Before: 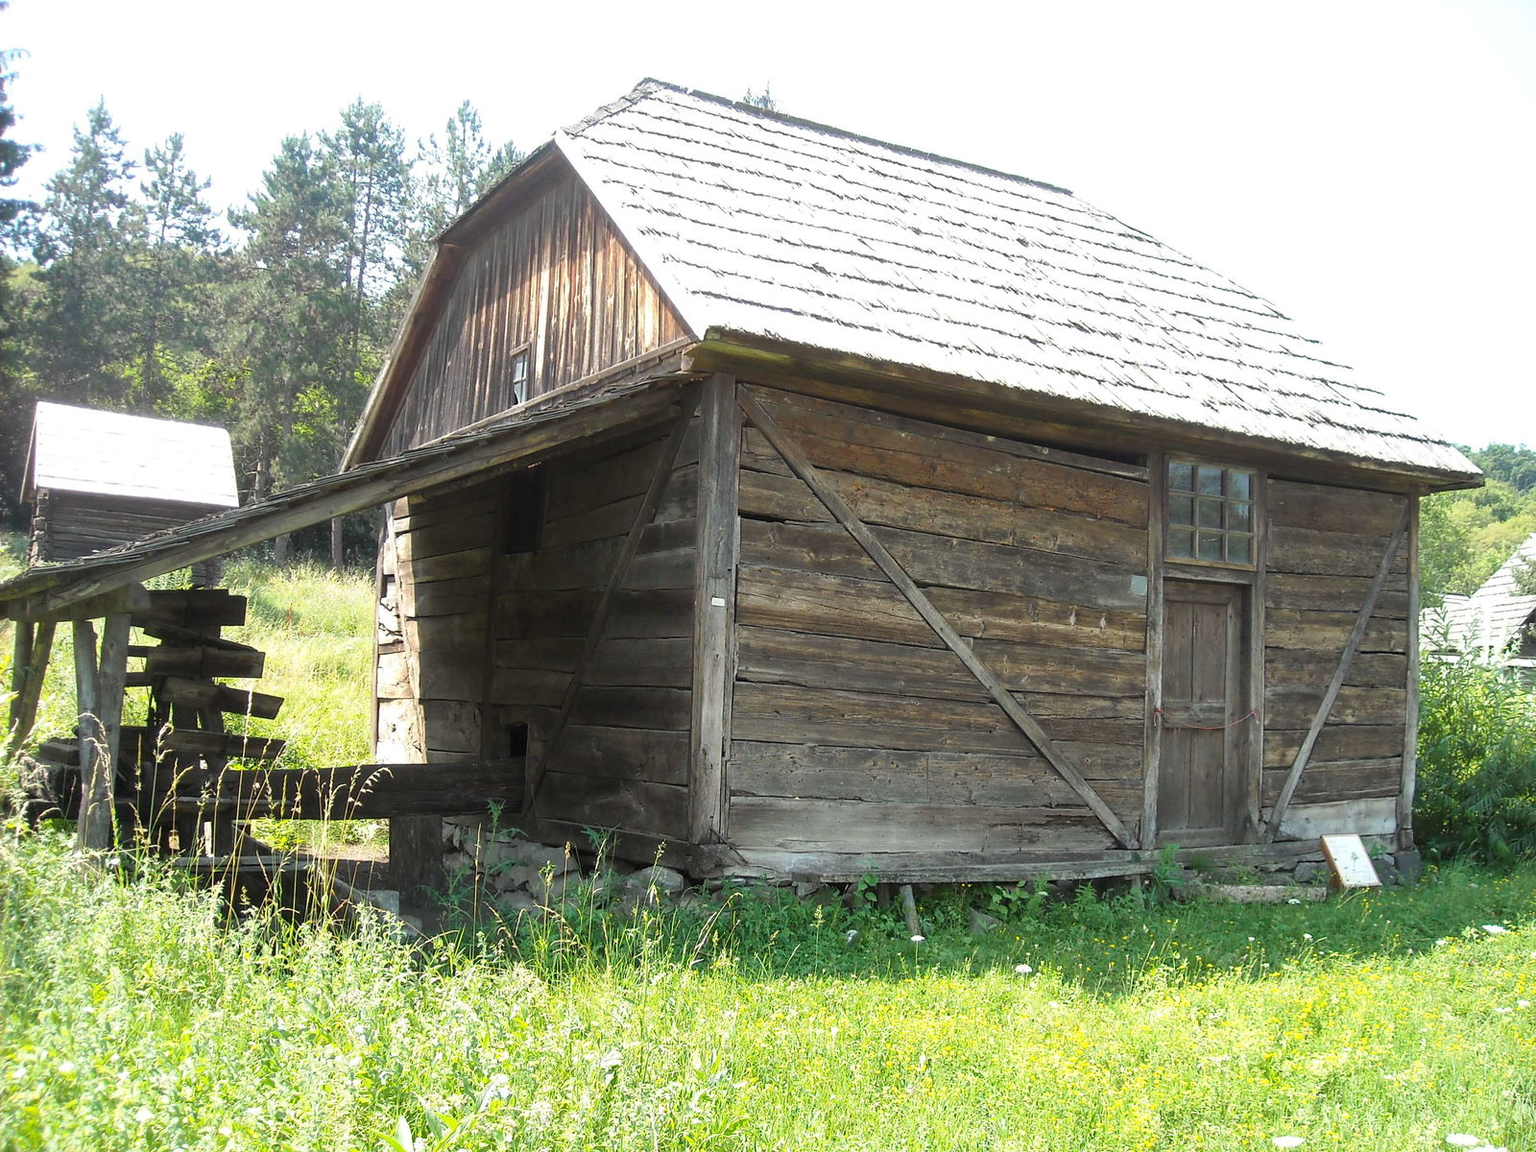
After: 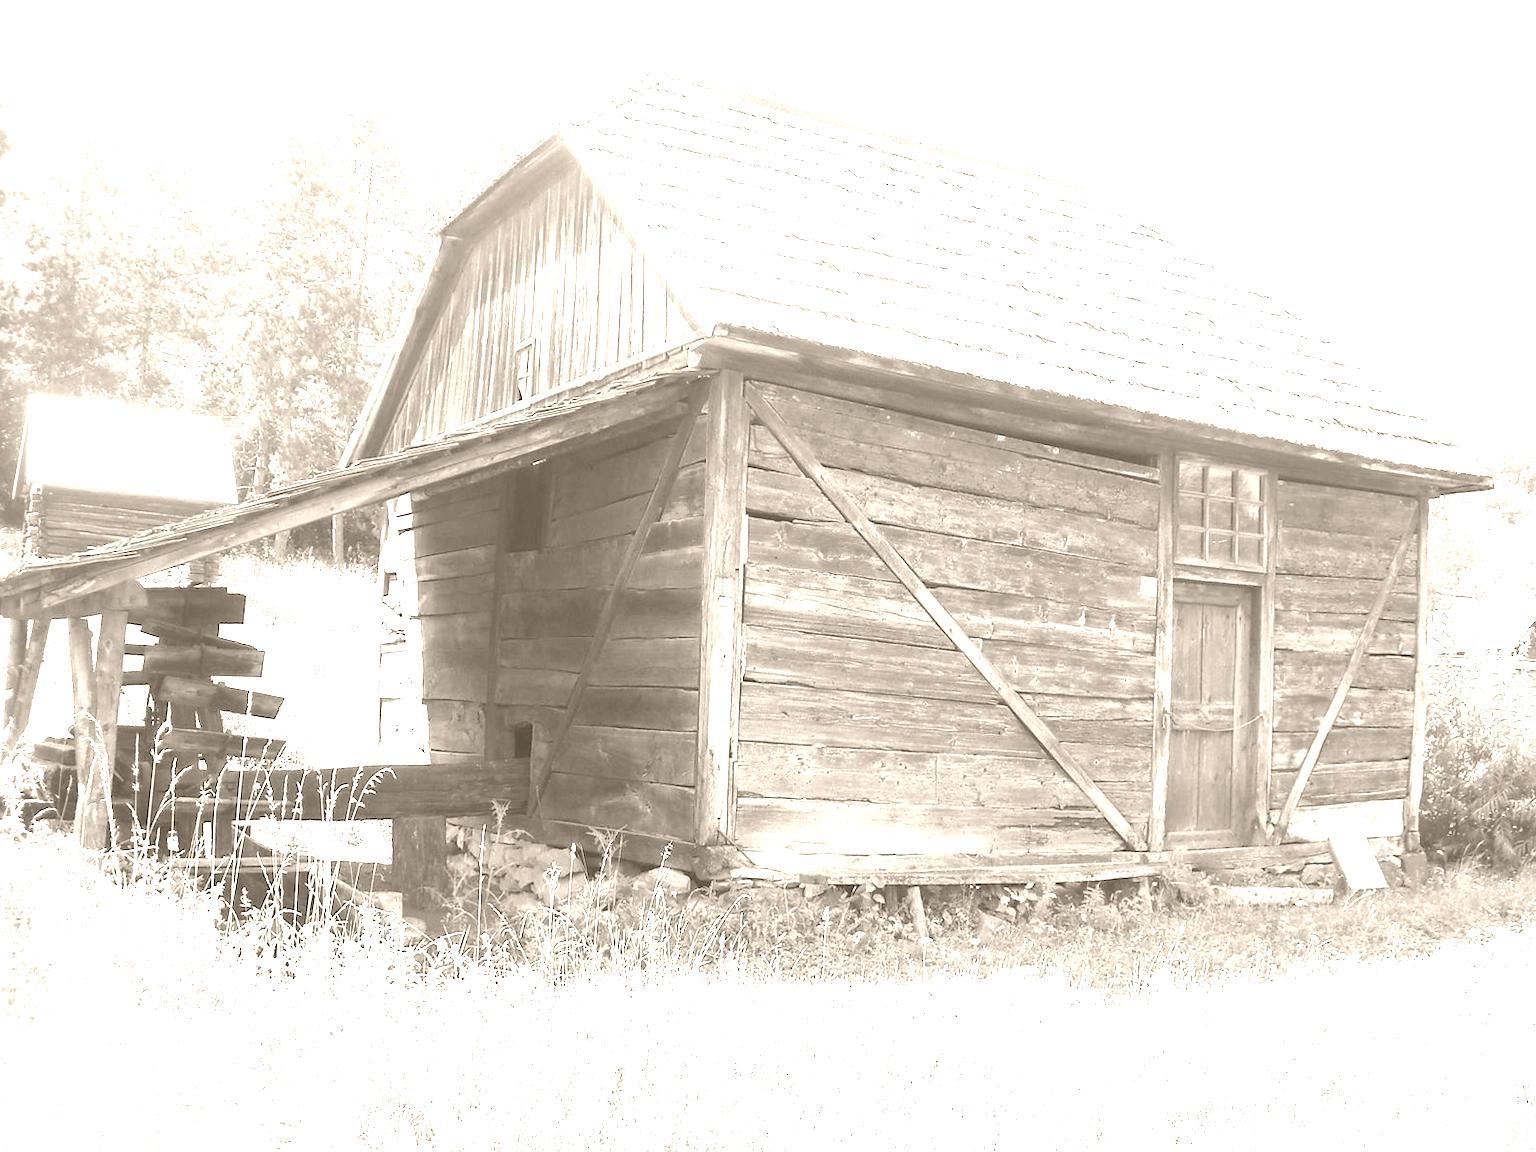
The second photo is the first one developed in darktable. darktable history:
colorize: hue 34.49°, saturation 35.33%, source mix 100%, version 1
exposure: black level correction 0, exposure 1 EV, compensate highlight preservation false
white balance: red 0.984, blue 1.059
rotate and perspective: rotation 0.174°, lens shift (vertical) 0.013, lens shift (horizontal) 0.019, shear 0.001, automatic cropping original format, crop left 0.007, crop right 0.991, crop top 0.016, crop bottom 0.997
